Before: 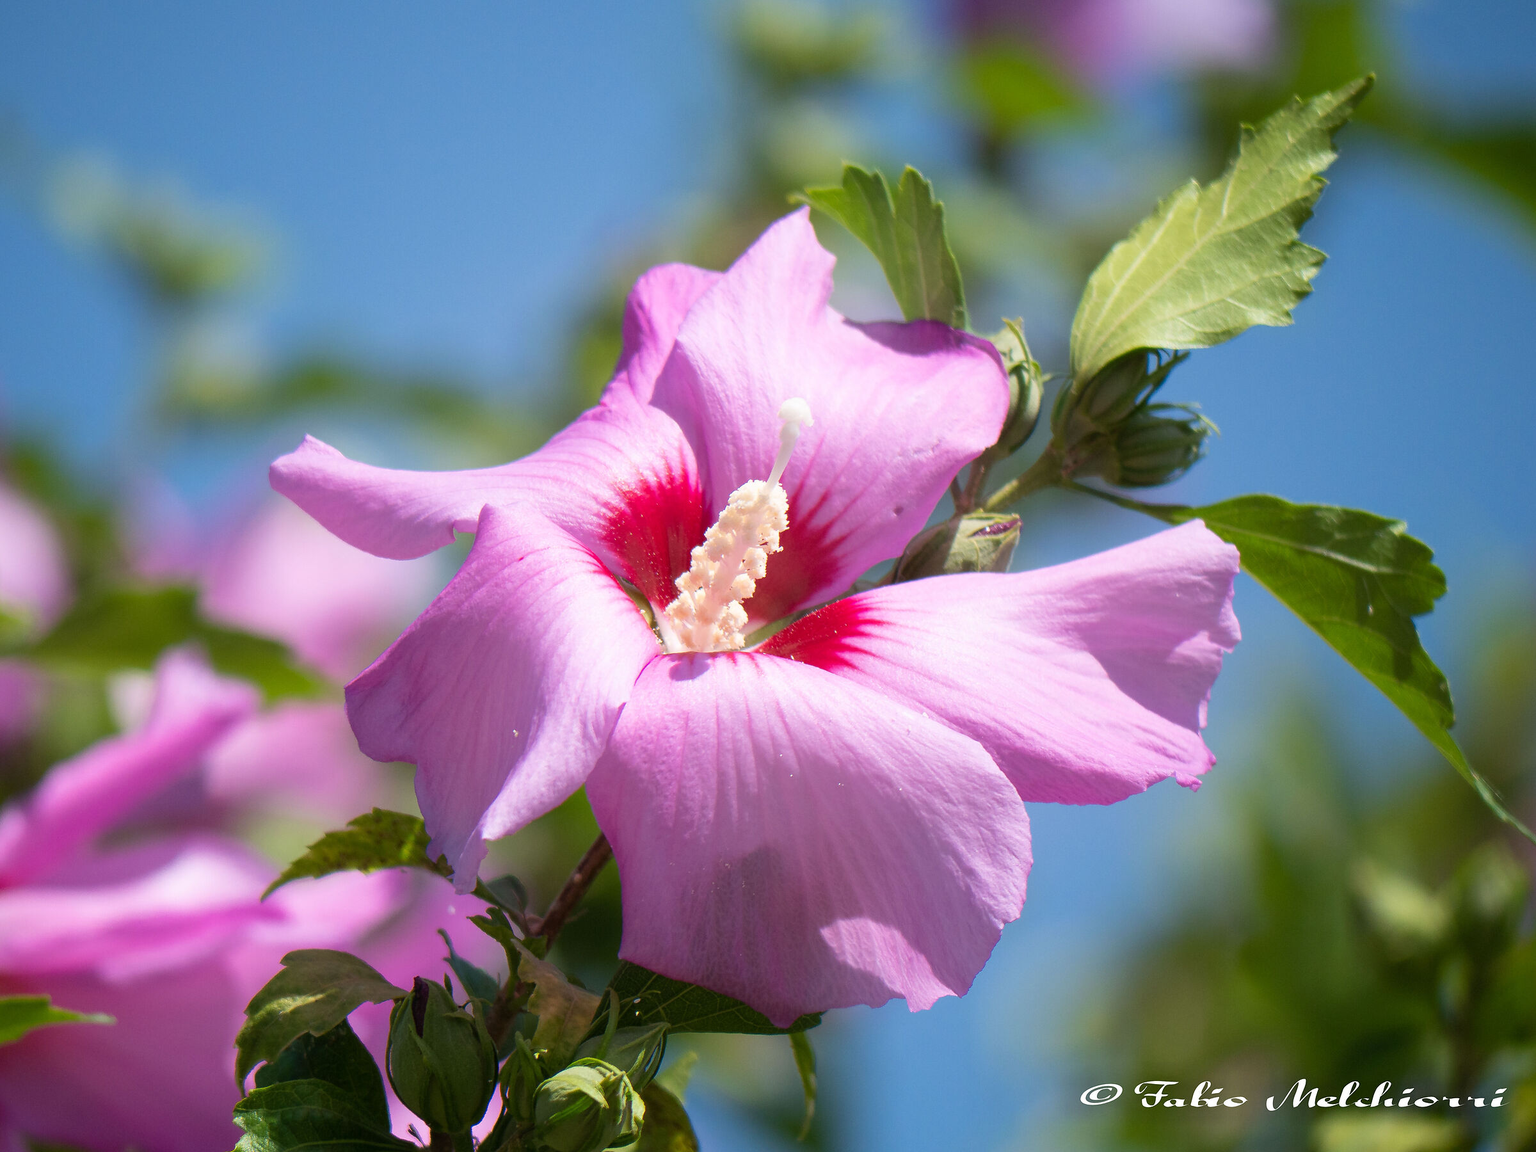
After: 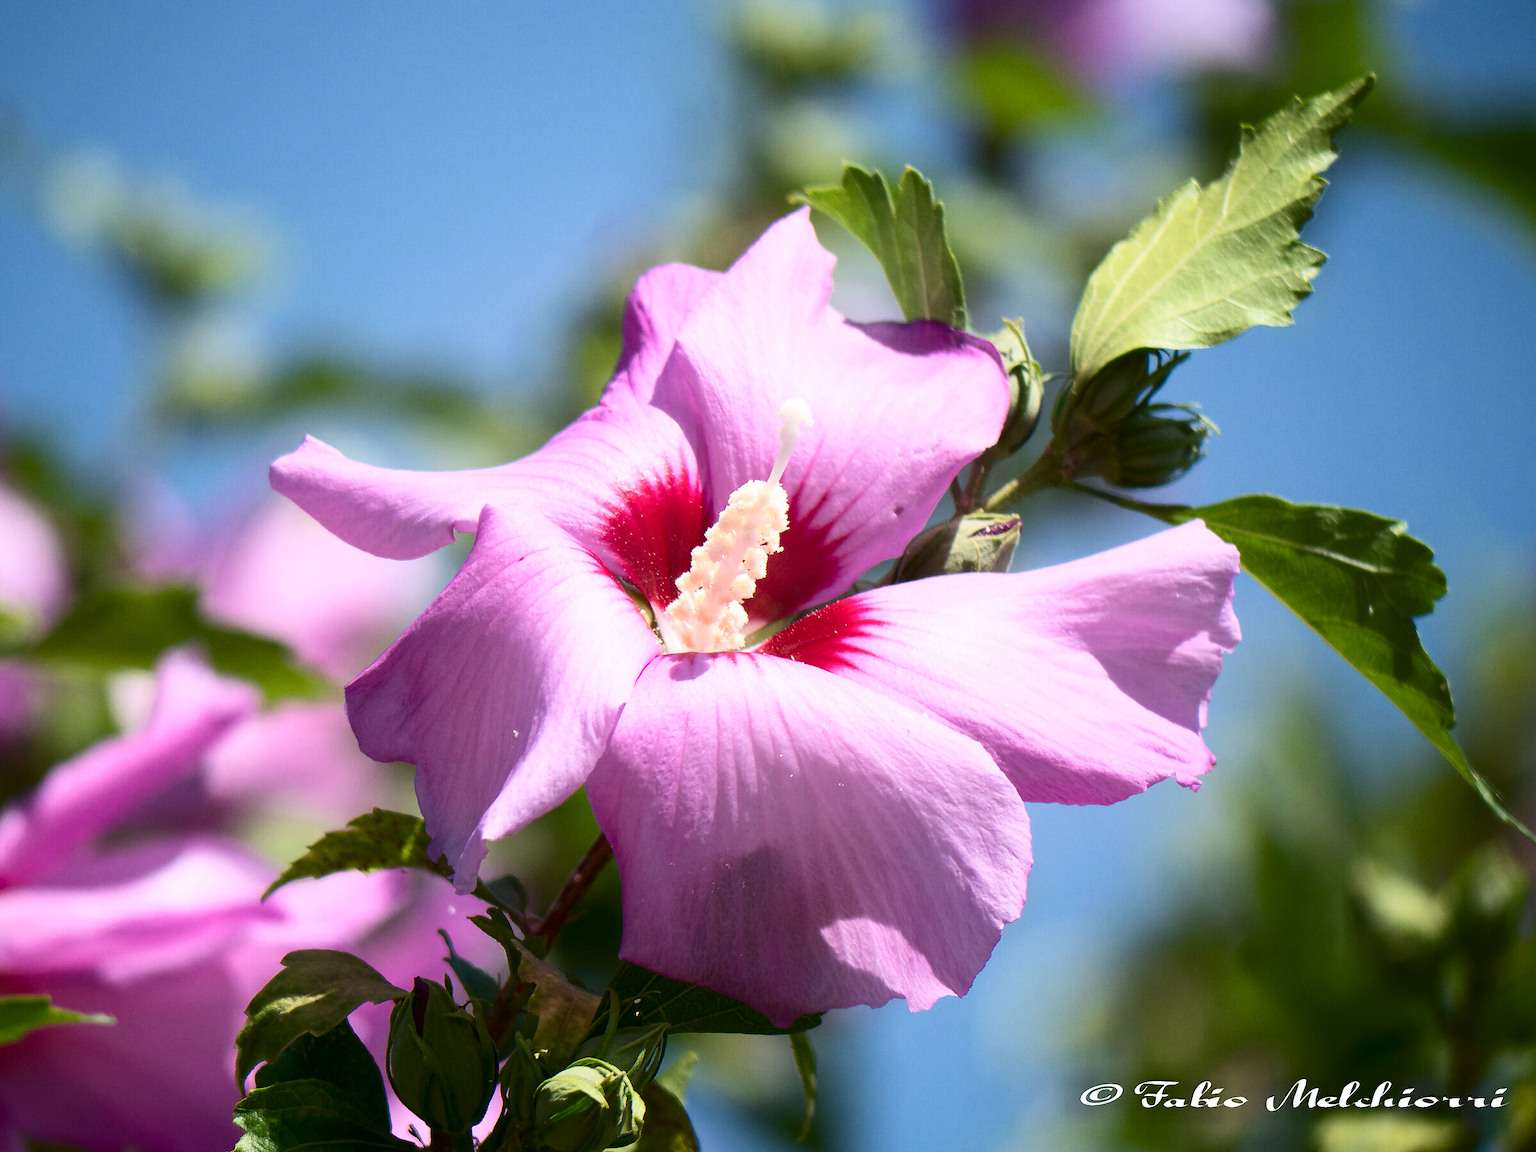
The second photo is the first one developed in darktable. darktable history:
tone equalizer: on, module defaults
contrast brightness saturation: contrast 0.28
